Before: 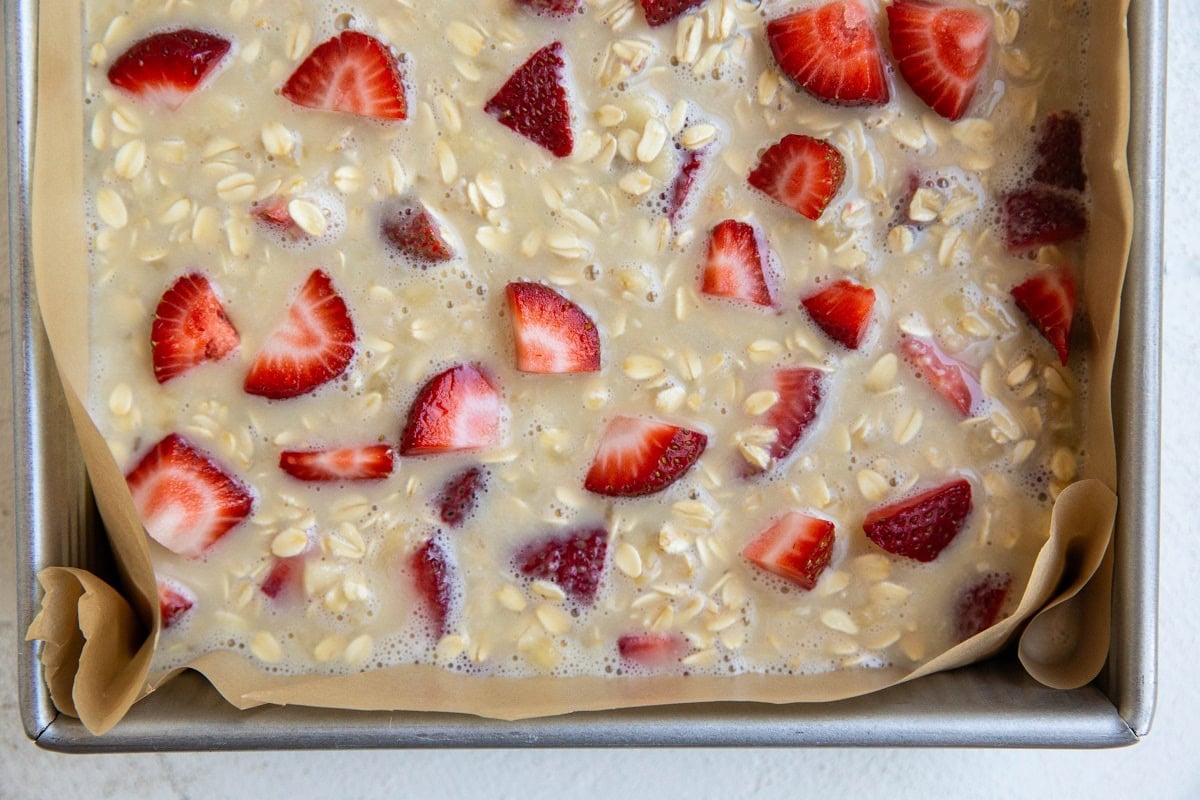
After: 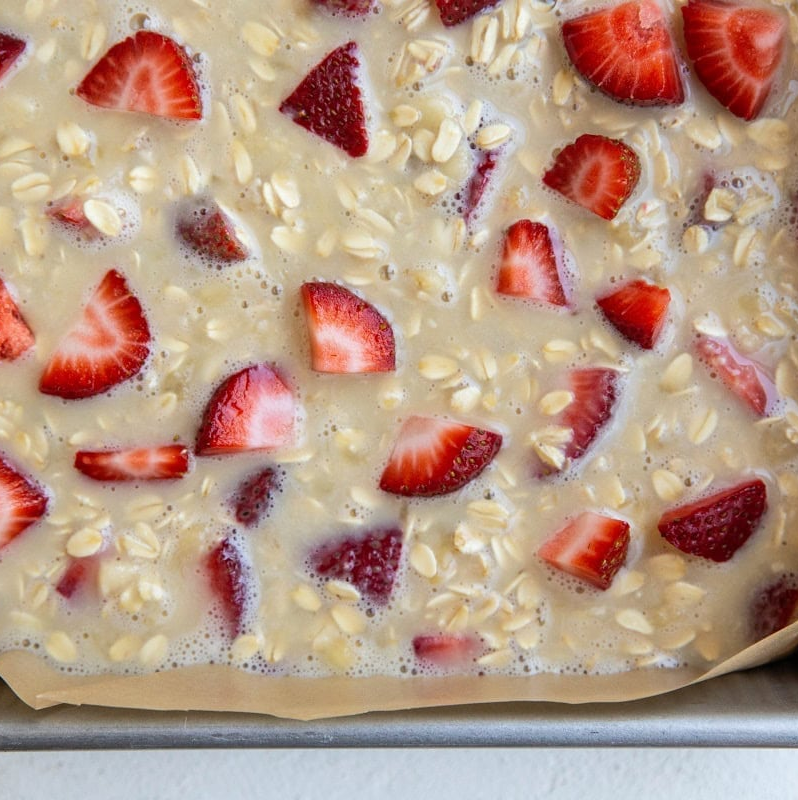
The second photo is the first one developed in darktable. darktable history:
crop: left 17.087%, right 16.376%
